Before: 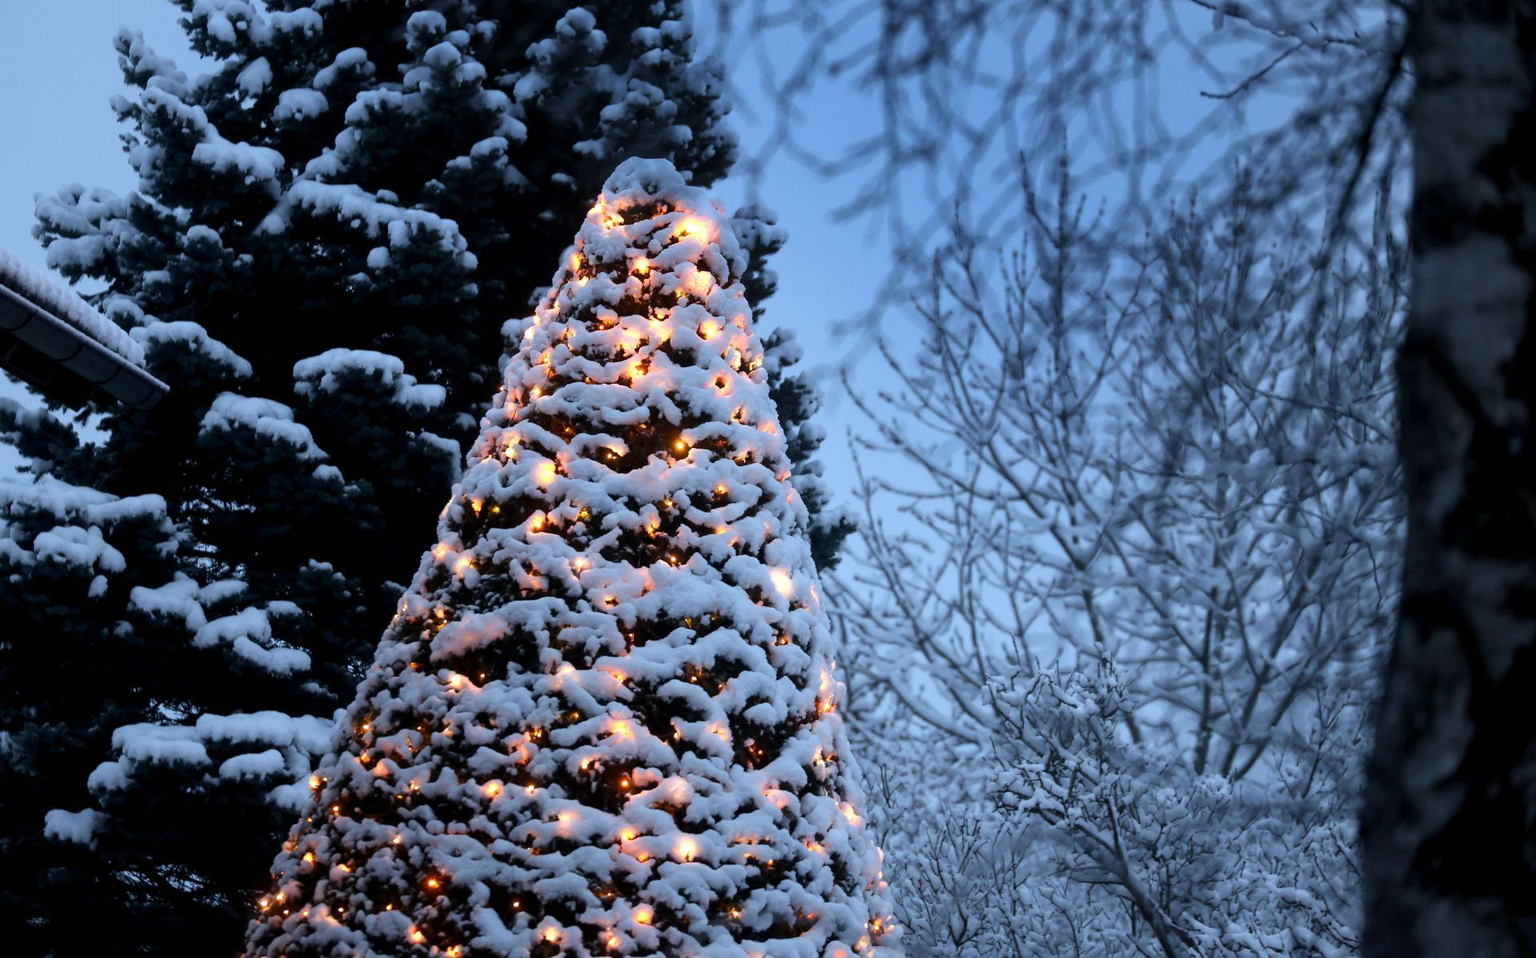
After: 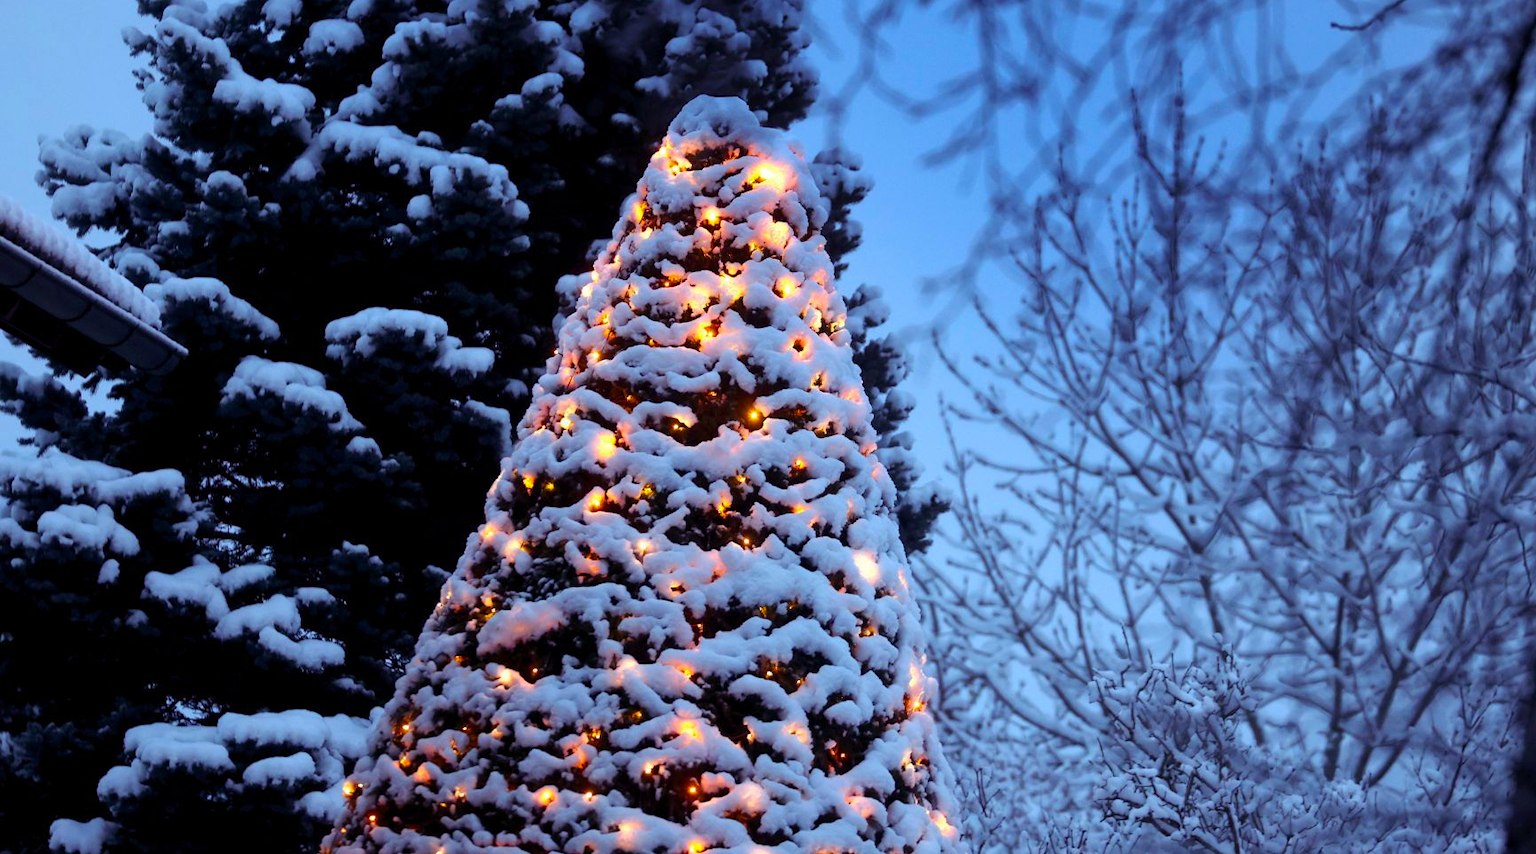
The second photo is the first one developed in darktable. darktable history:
crop: top 7.439%, right 9.762%, bottom 12.086%
color balance rgb: shadows lift › chroma 6.253%, shadows lift › hue 303.22°, perceptual saturation grading › global saturation 39.59%
levels: mode automatic
